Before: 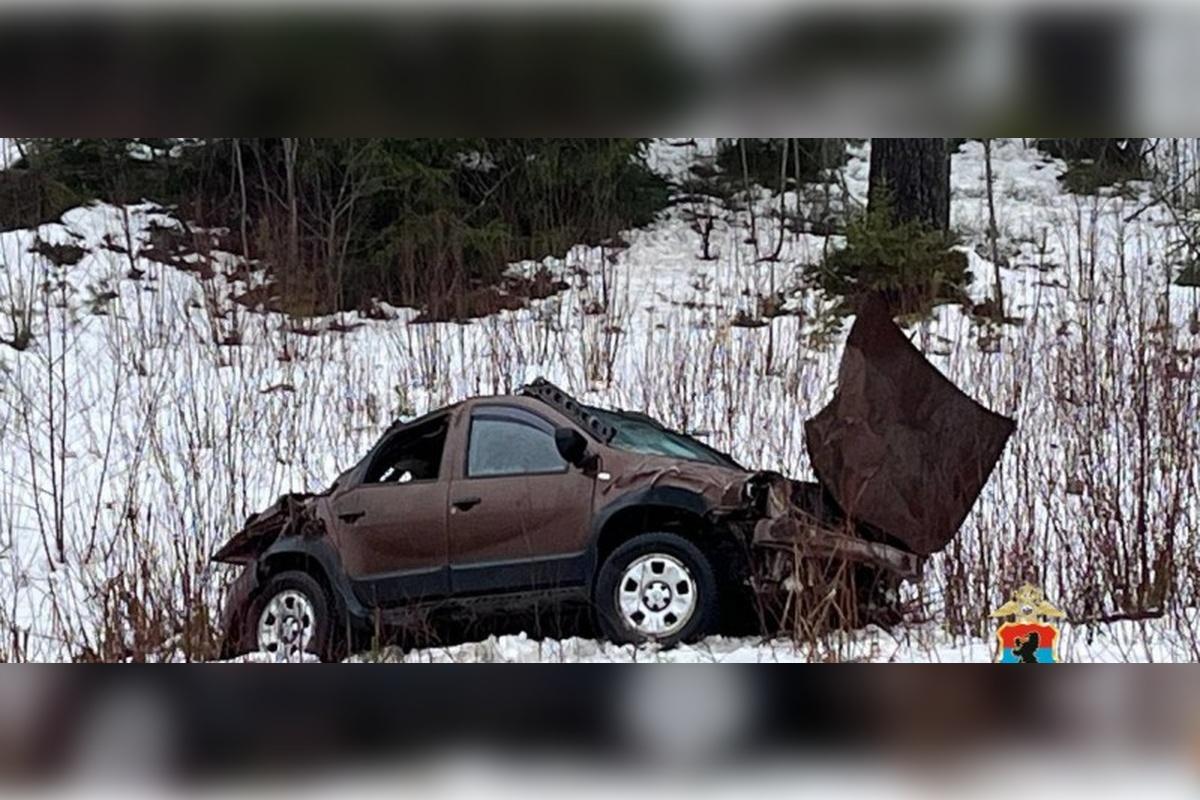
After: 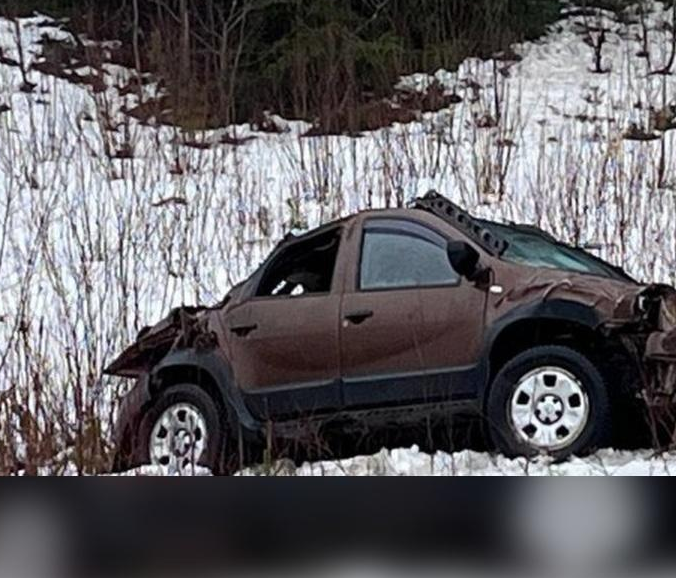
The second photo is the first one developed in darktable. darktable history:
crop: left 9.04%, top 23.451%, right 34.56%, bottom 4.224%
